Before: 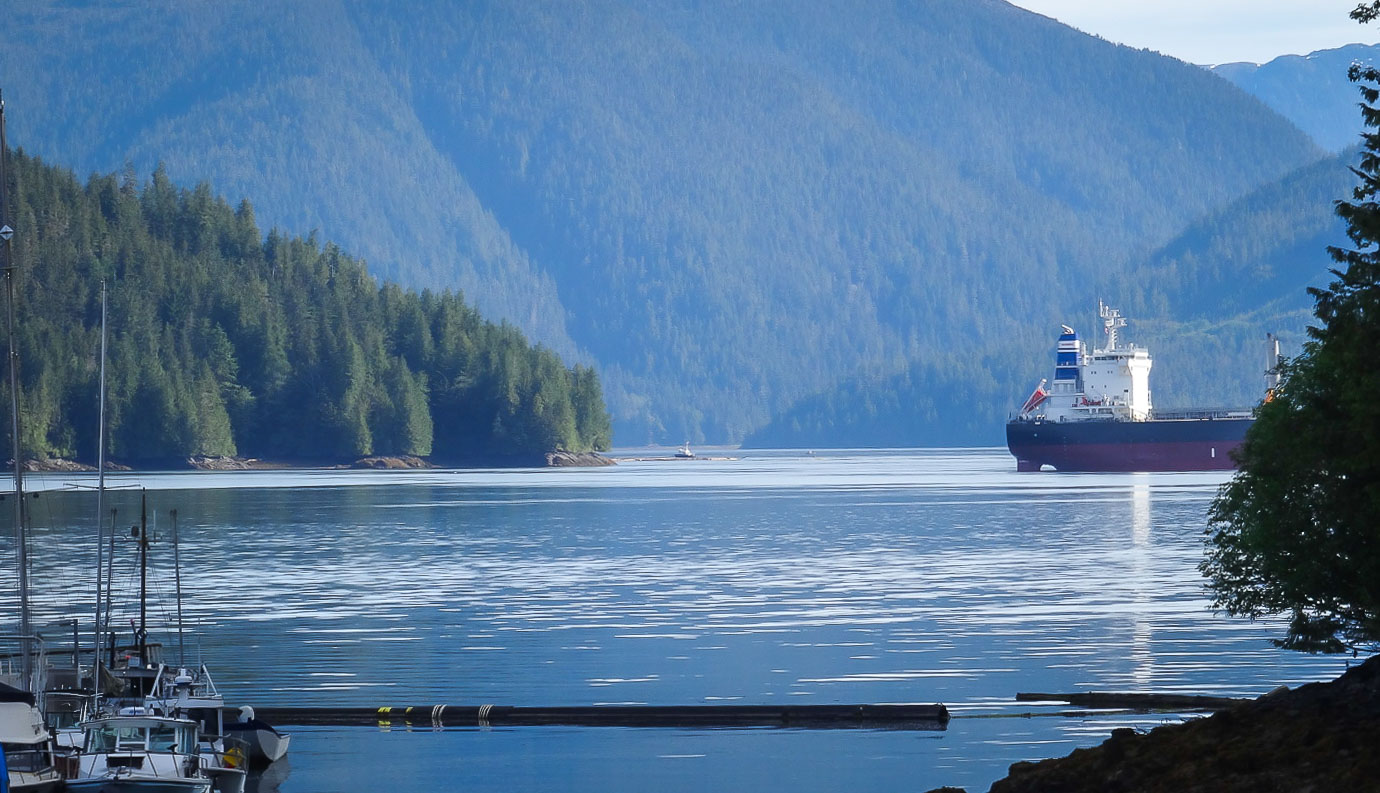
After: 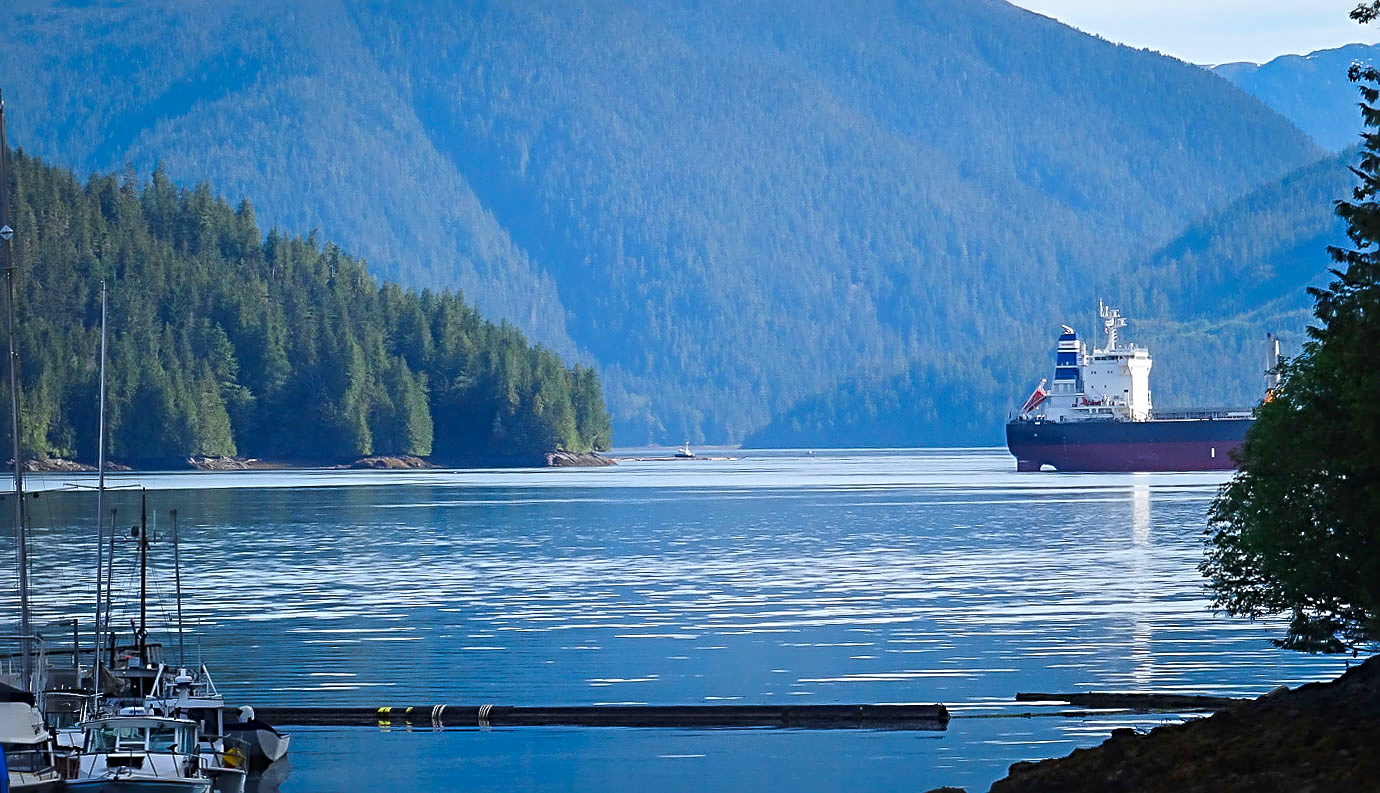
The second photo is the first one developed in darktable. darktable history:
sharpen: radius 4
color balance rgb: perceptual saturation grading › global saturation 20%, global vibrance 20%
